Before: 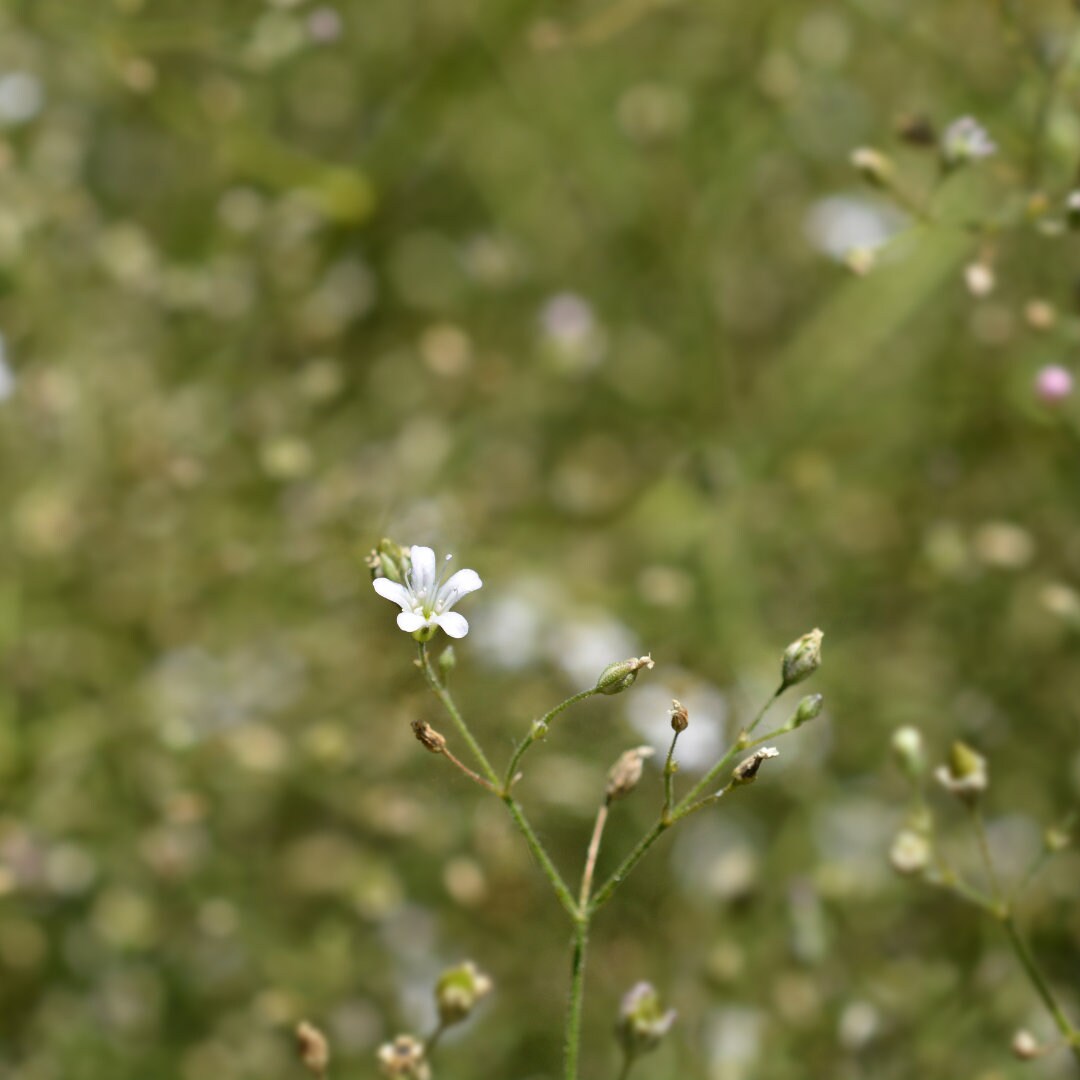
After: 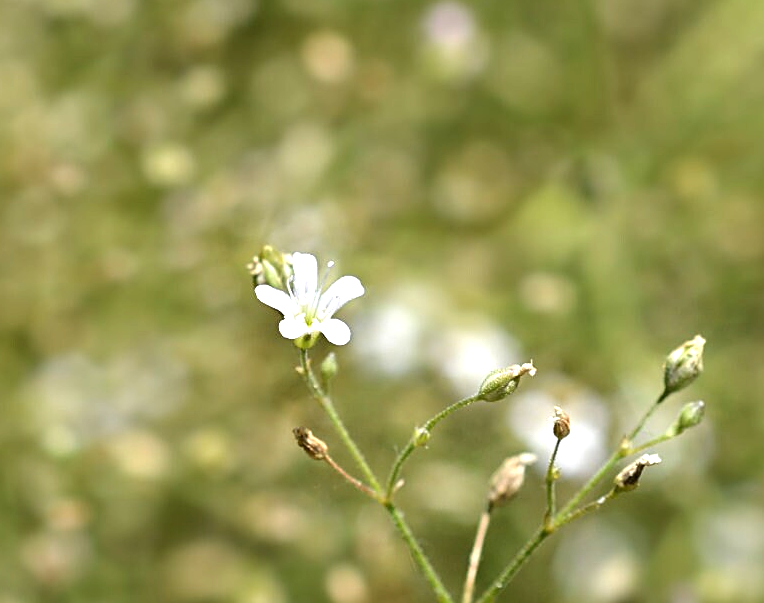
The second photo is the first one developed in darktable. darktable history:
crop: left 10.935%, top 27.131%, right 18.25%, bottom 16.969%
exposure: exposure 0.778 EV, compensate exposure bias true, compensate highlight preservation false
sharpen: on, module defaults
tone equalizer: edges refinement/feathering 500, mask exposure compensation -1.57 EV, preserve details no
